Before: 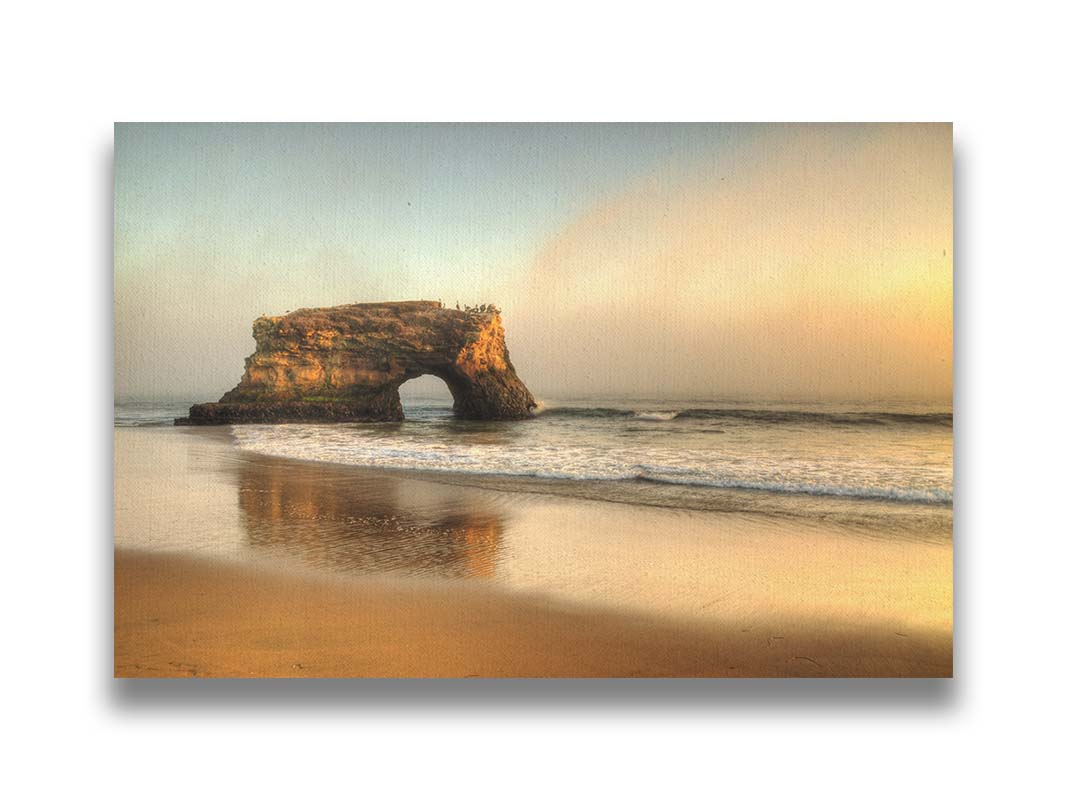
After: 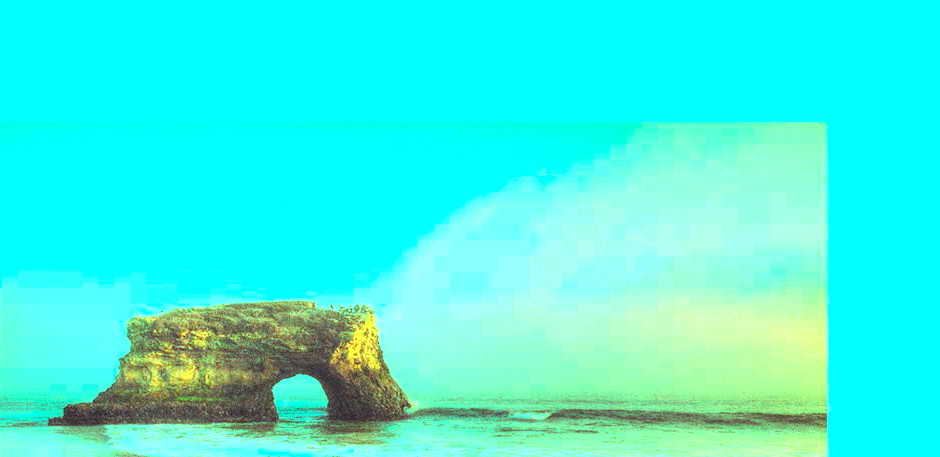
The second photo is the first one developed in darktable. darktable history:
exposure: exposure 1 EV, compensate highlight preservation false
crop and rotate: left 11.812%, bottom 42.776%
color balance rgb: shadows lift › luminance 0.49%, shadows lift › chroma 6.83%, shadows lift › hue 300.29°, power › hue 208.98°, highlights gain › luminance 20.24%, highlights gain › chroma 13.17%, highlights gain › hue 173.85°, perceptual saturation grading › global saturation 18.05%
grain: coarseness 0.09 ISO, strength 40%
